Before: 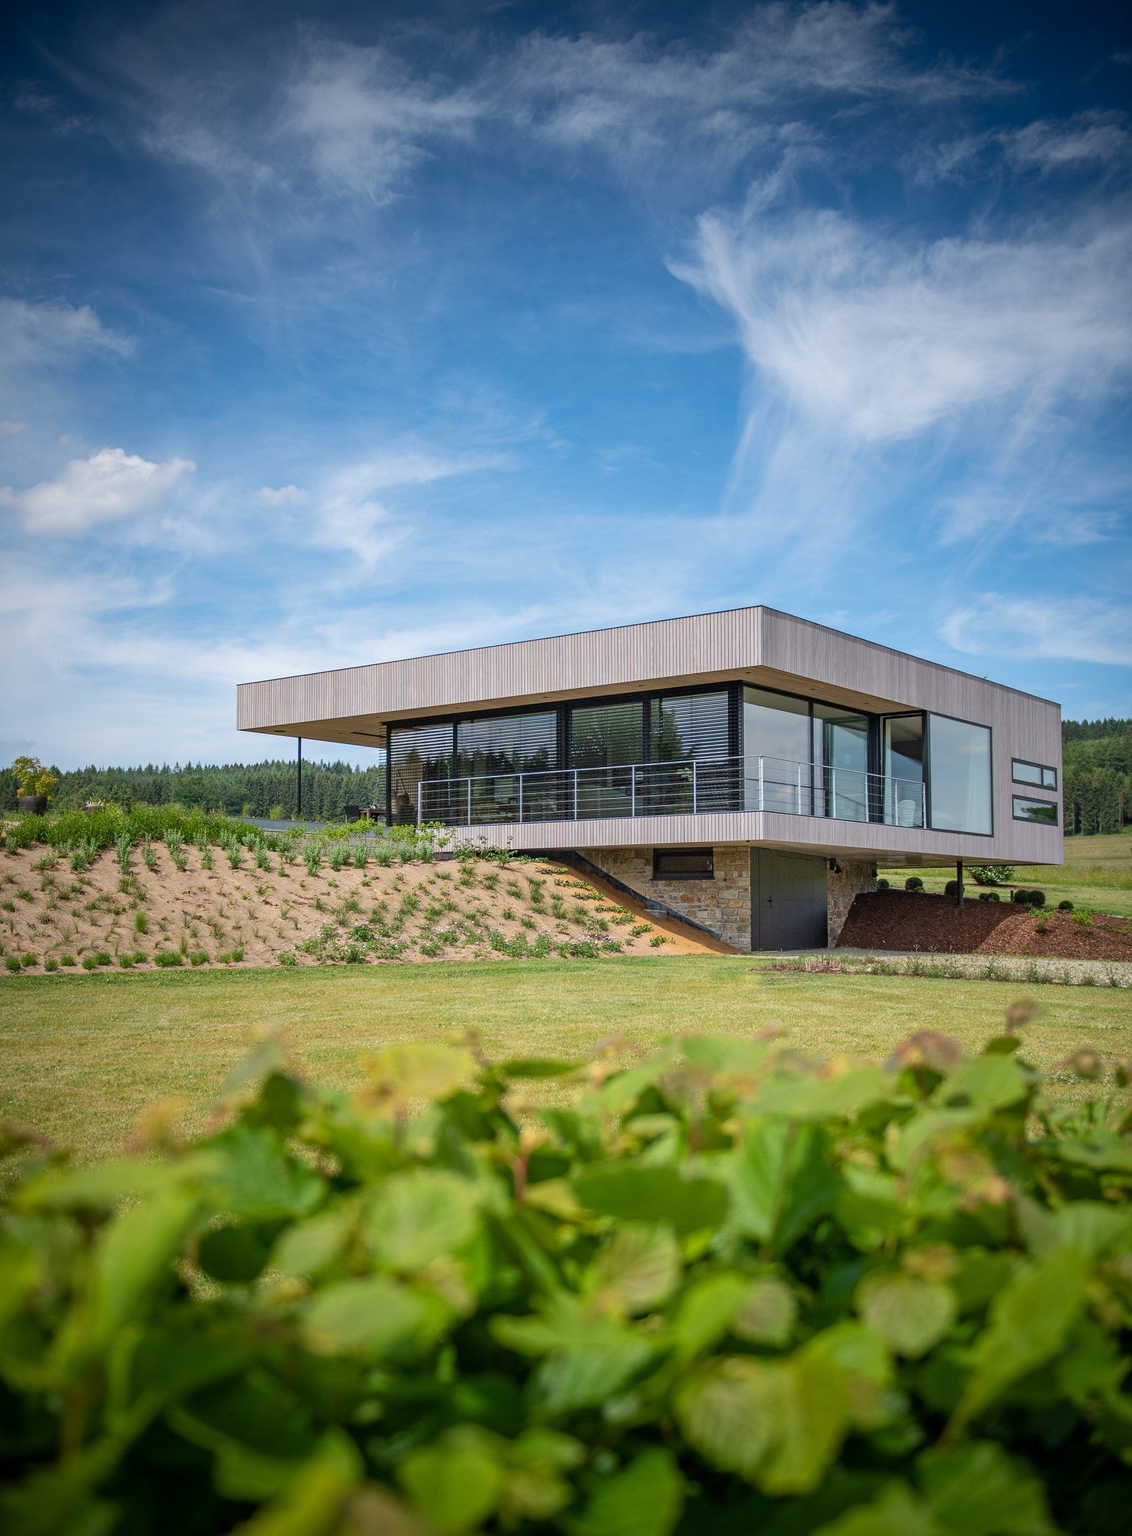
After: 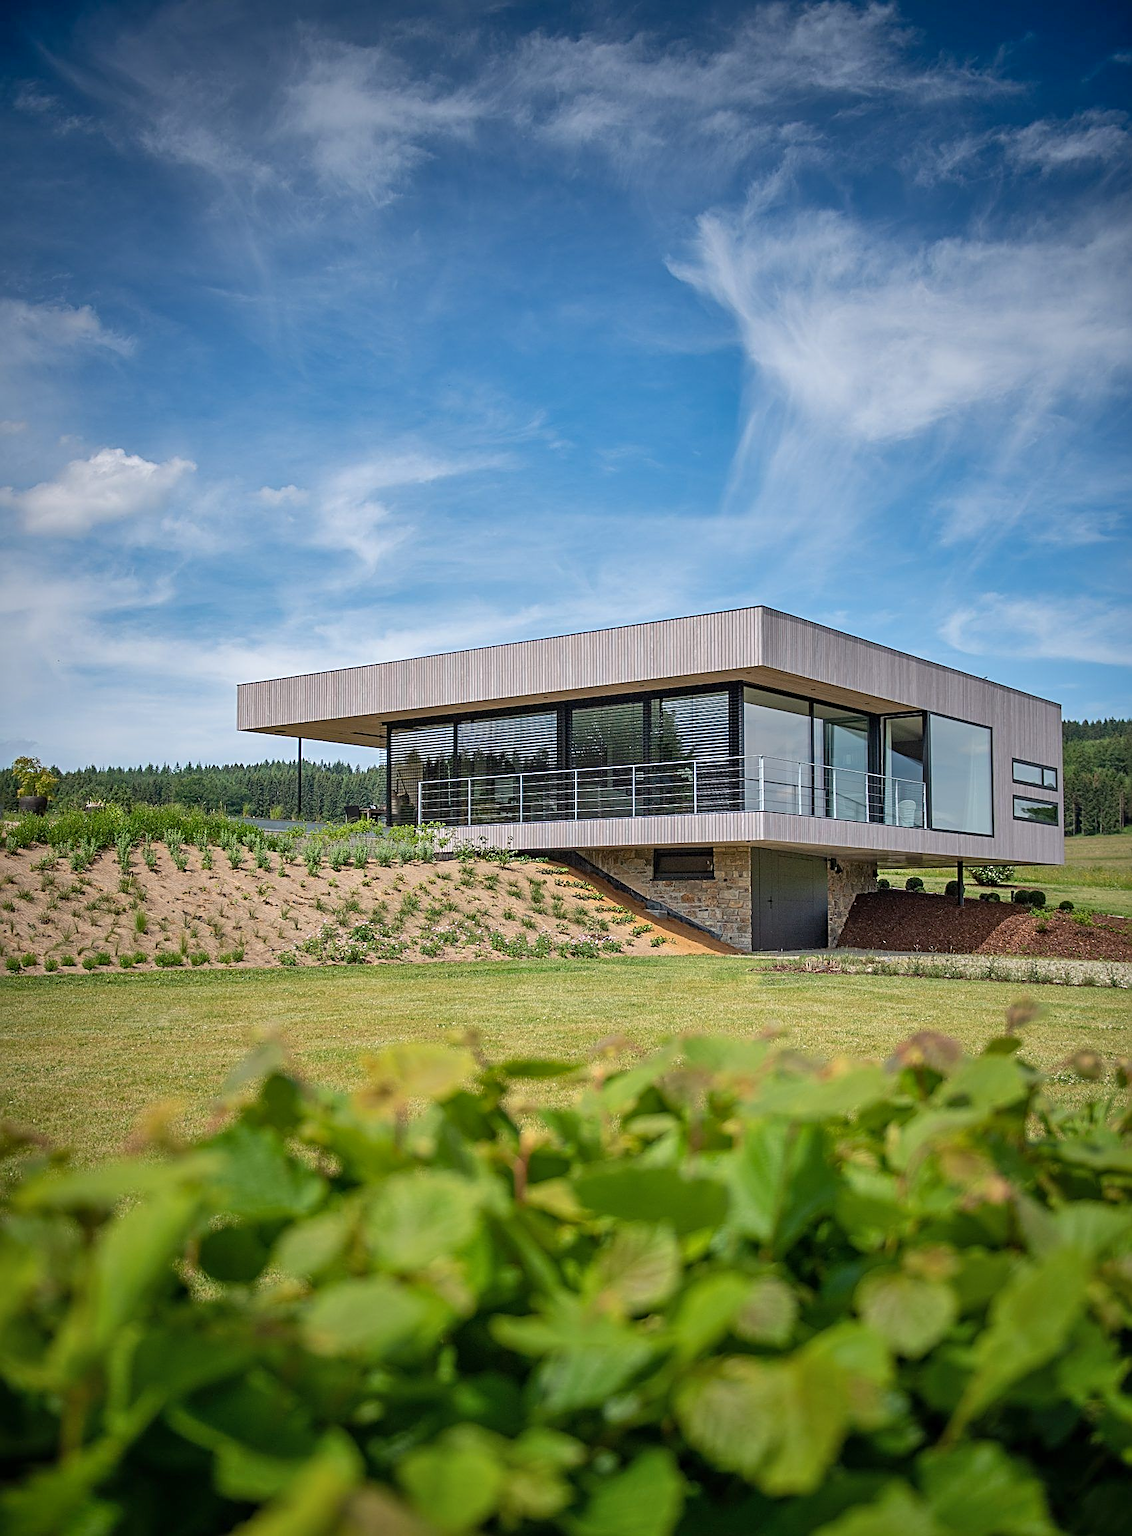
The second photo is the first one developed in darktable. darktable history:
shadows and highlights: low approximation 0.01, soften with gaussian
sharpen: radius 2.541, amount 0.647
